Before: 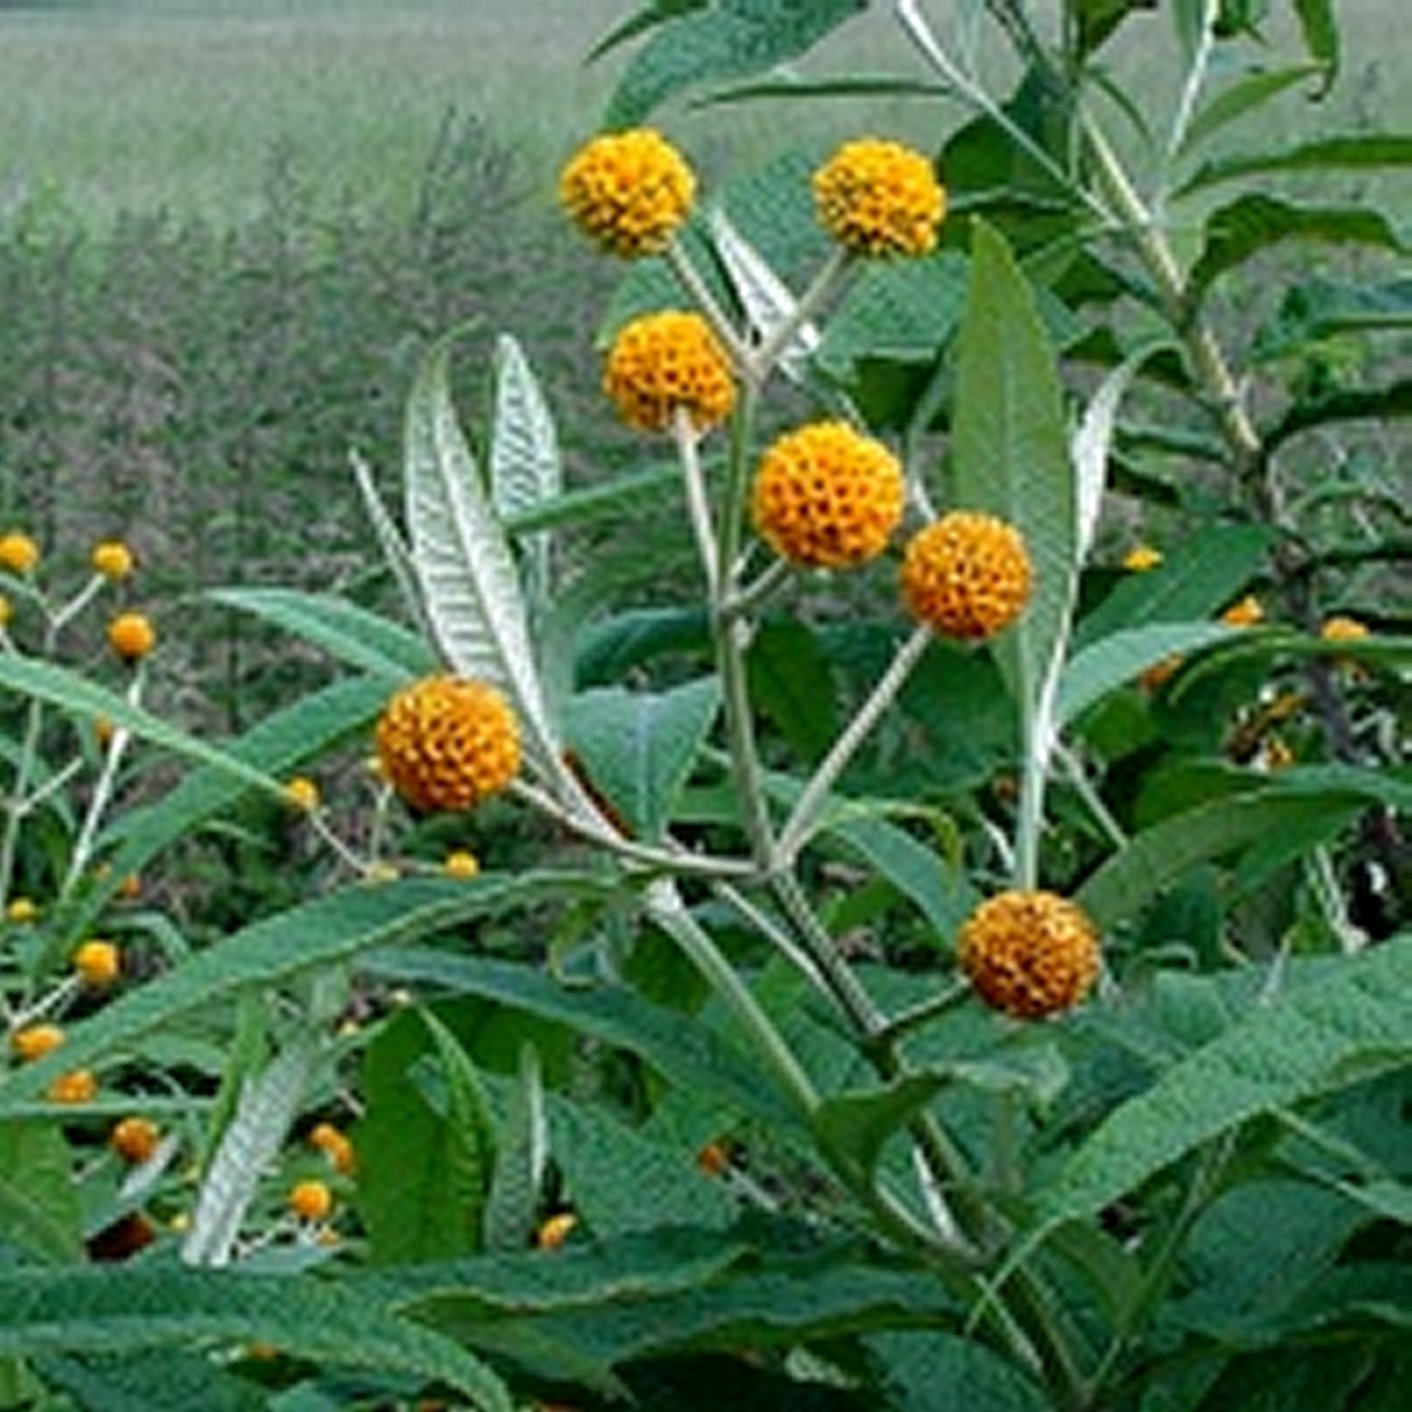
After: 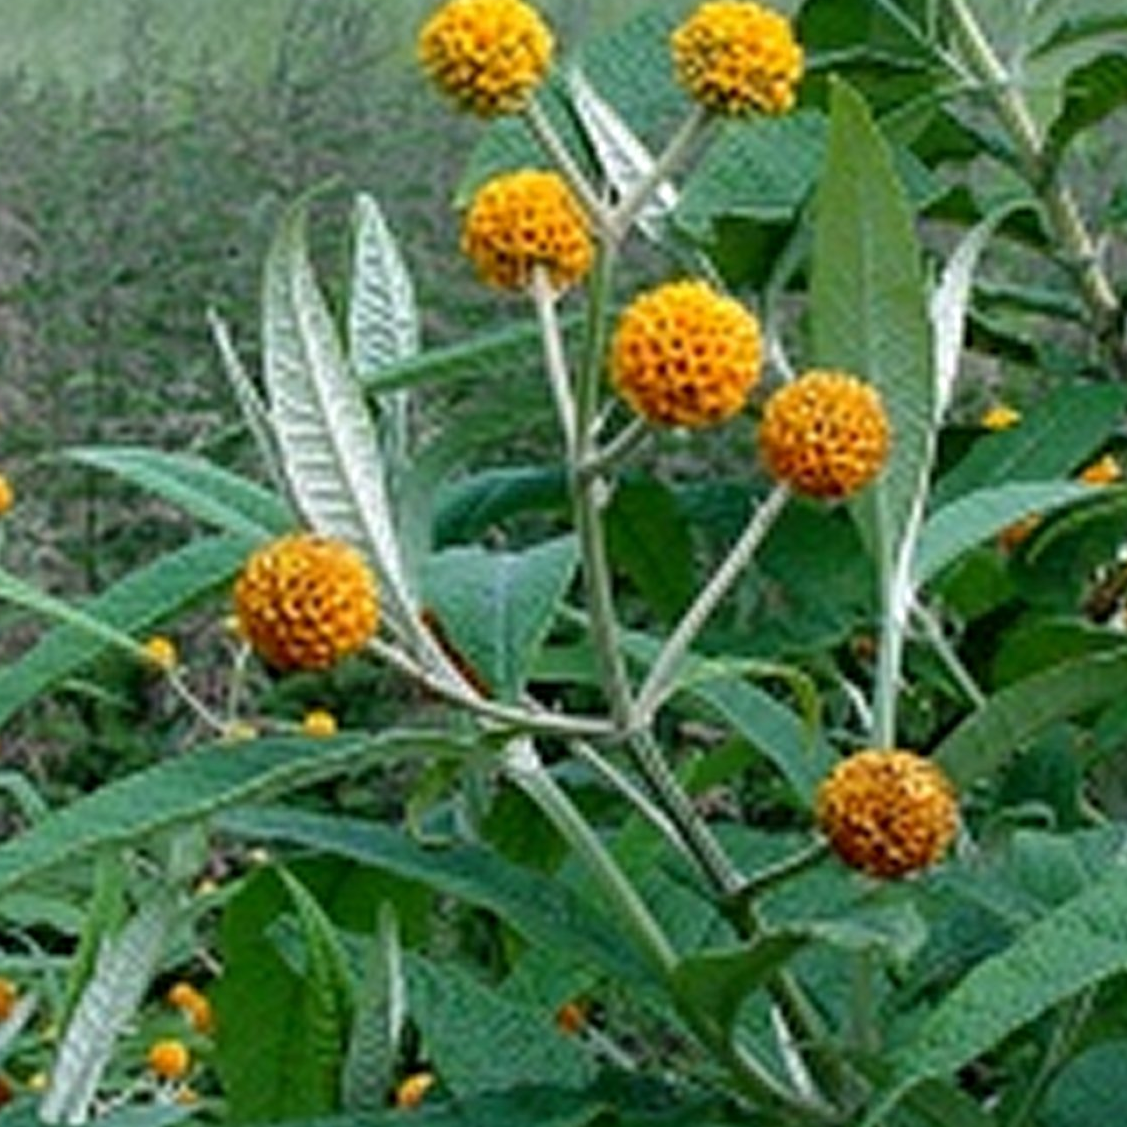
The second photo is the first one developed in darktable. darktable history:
crop and rotate: left 10.099%, top 9.989%, right 10.025%, bottom 10.175%
